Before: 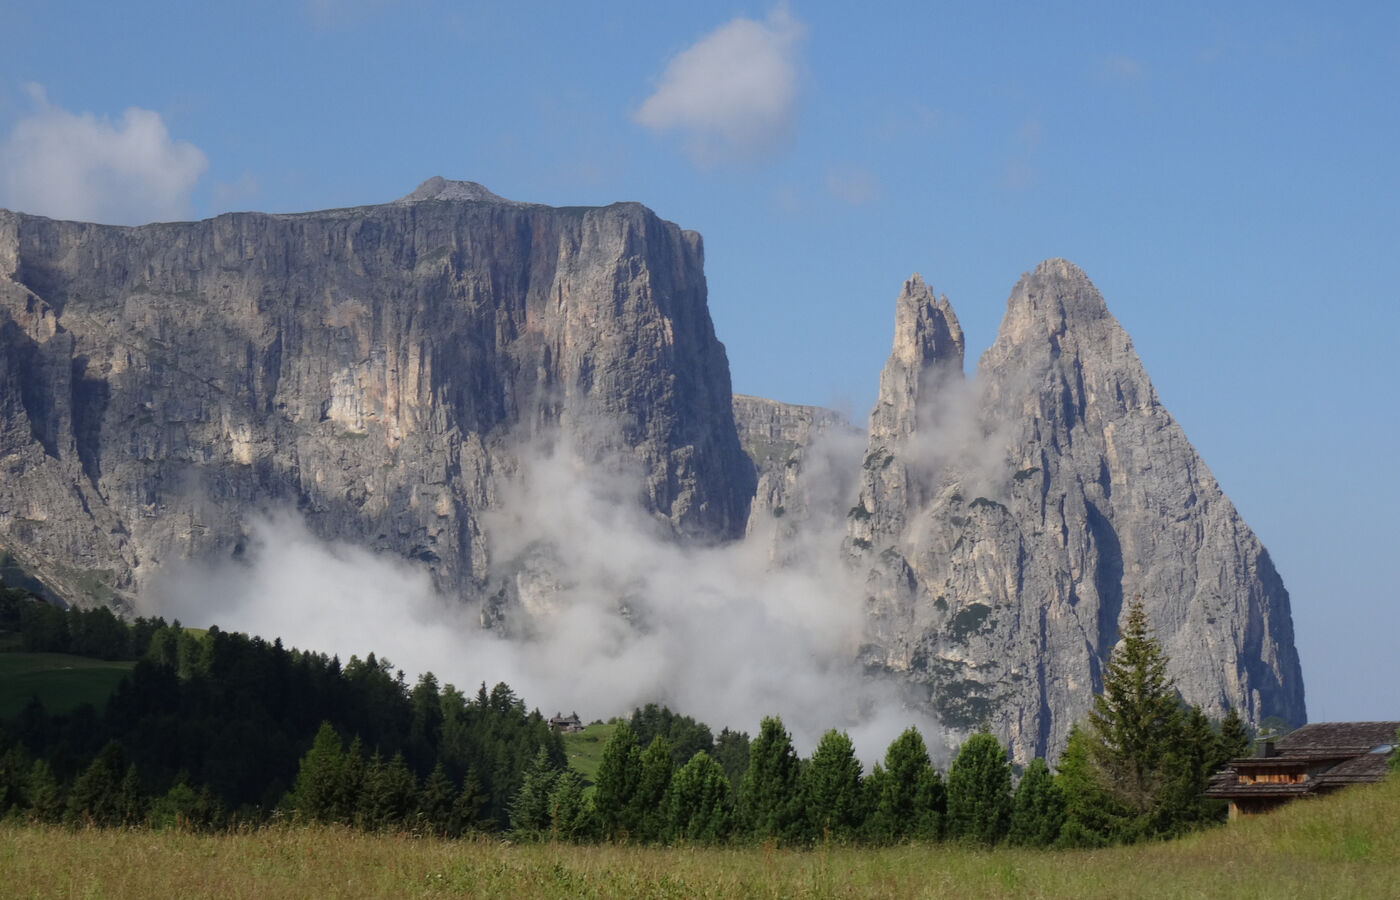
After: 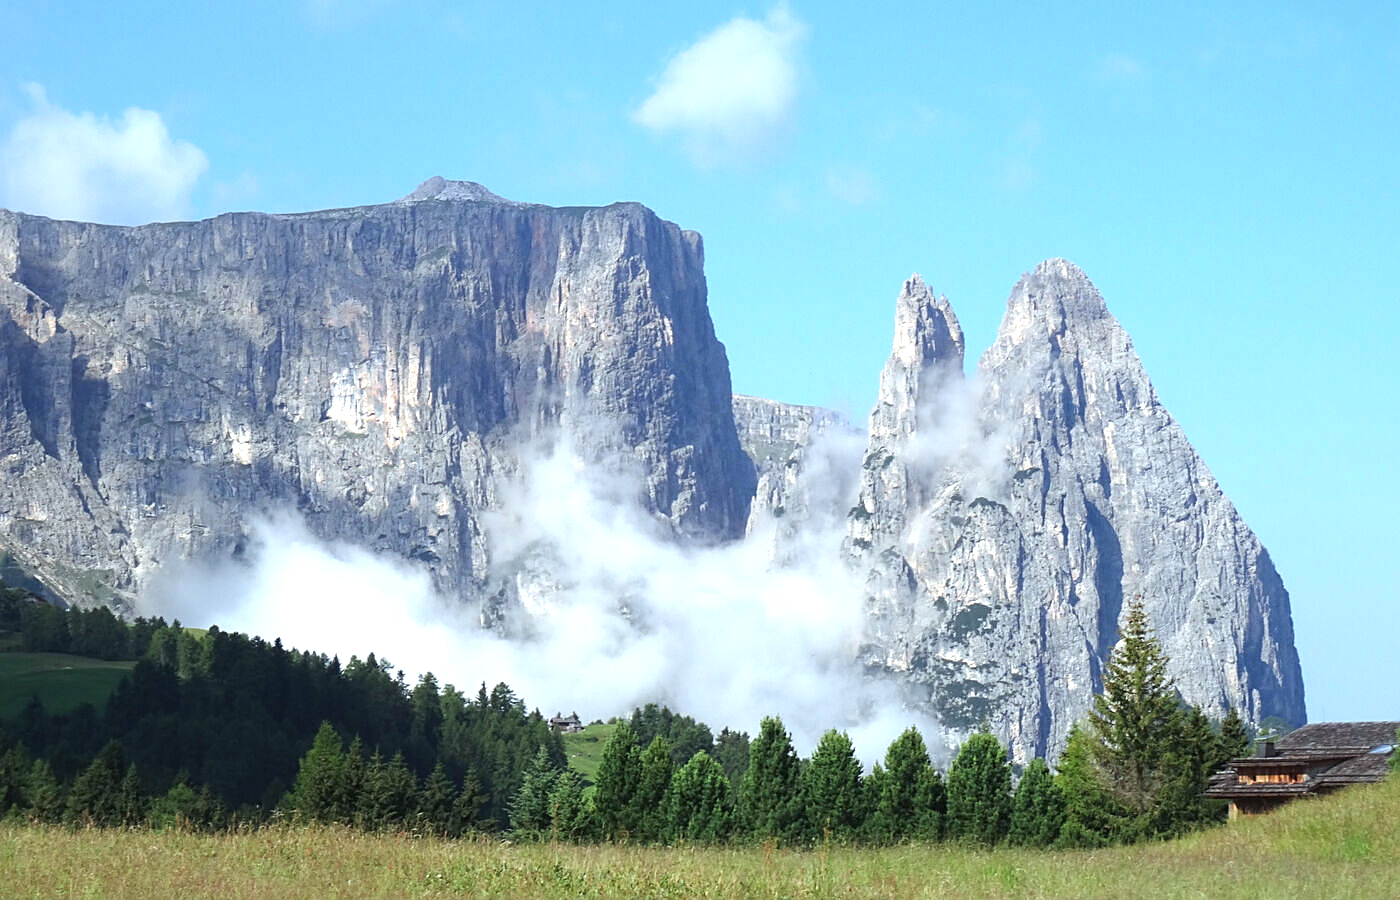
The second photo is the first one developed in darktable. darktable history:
exposure: black level correction 0, exposure 1.2 EV, compensate exposure bias true, compensate highlight preservation false
sharpen: on, module defaults
color calibration: illuminant Planckian (black body), x 0.368, y 0.361, temperature 4275.92 K
